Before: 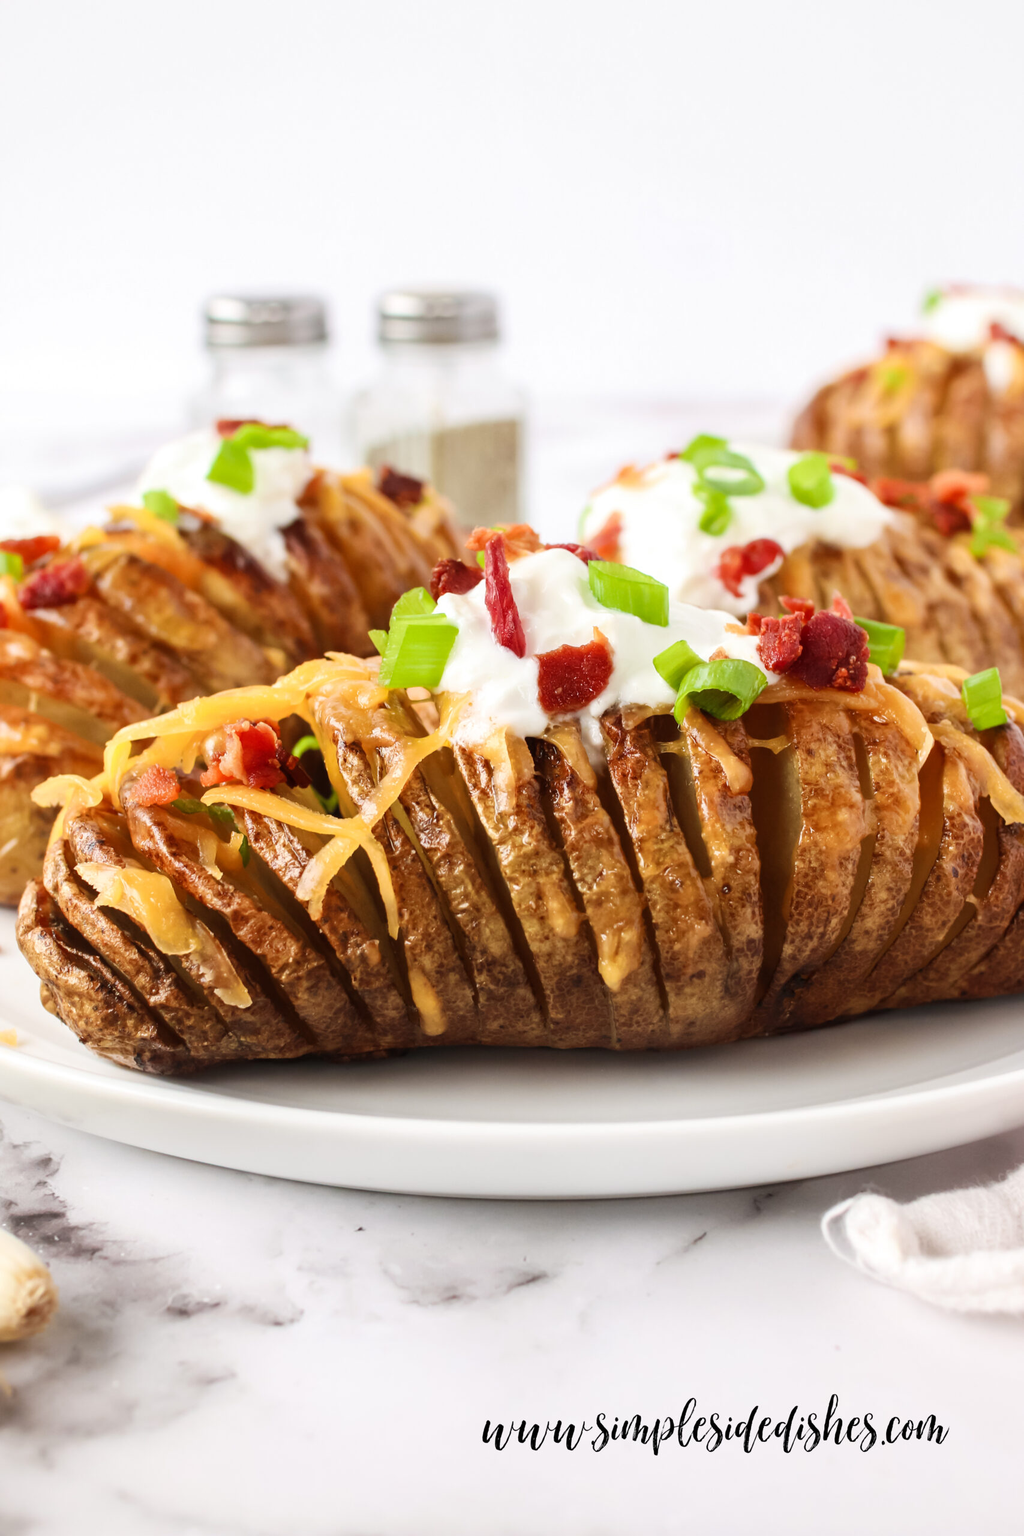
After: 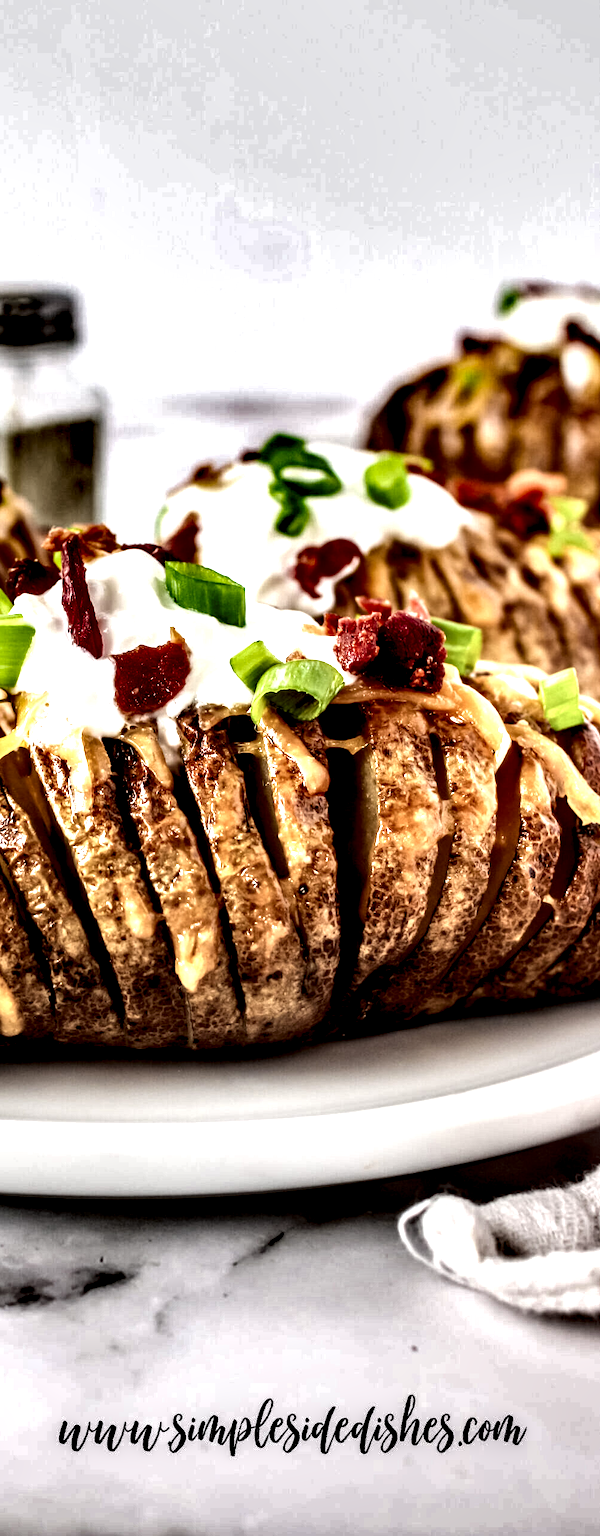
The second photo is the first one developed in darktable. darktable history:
local contrast: highlights 115%, shadows 42%, detail 293%
crop: left 41.402%
shadows and highlights: white point adjustment 0.1, highlights -70, soften with gaussian
